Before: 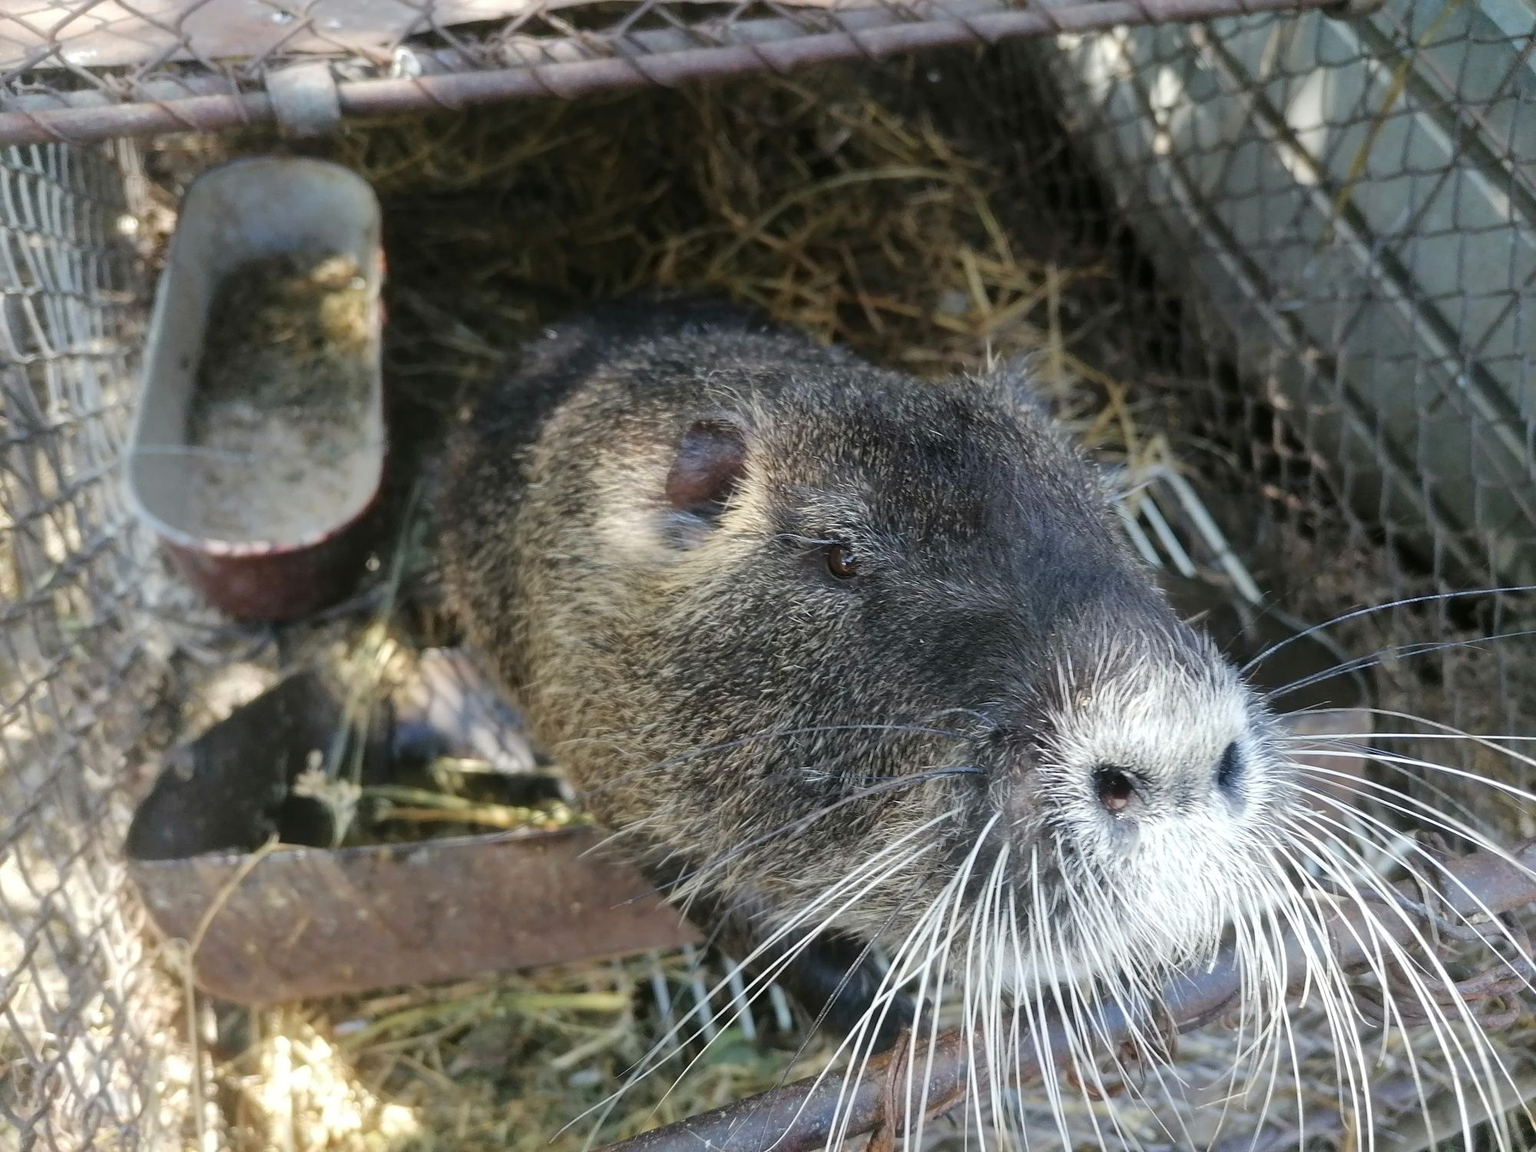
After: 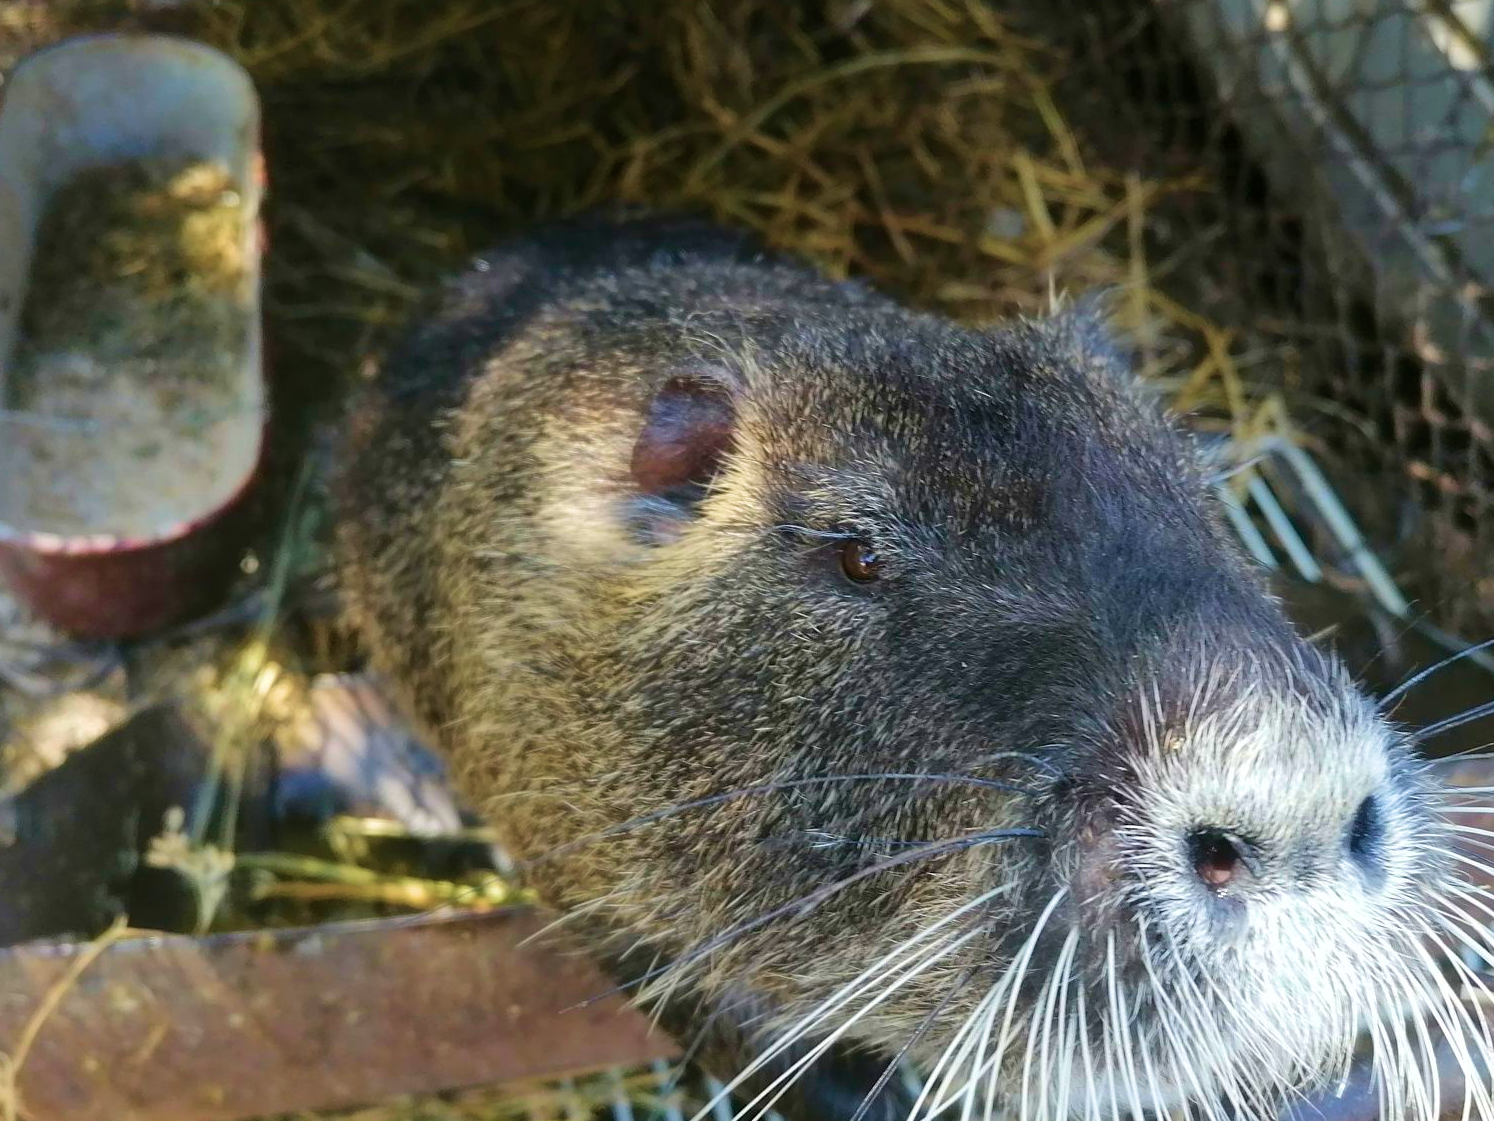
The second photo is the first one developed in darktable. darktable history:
velvia: strength 75%
crop and rotate: left 11.831%, top 11.346%, right 13.429%, bottom 13.899%
